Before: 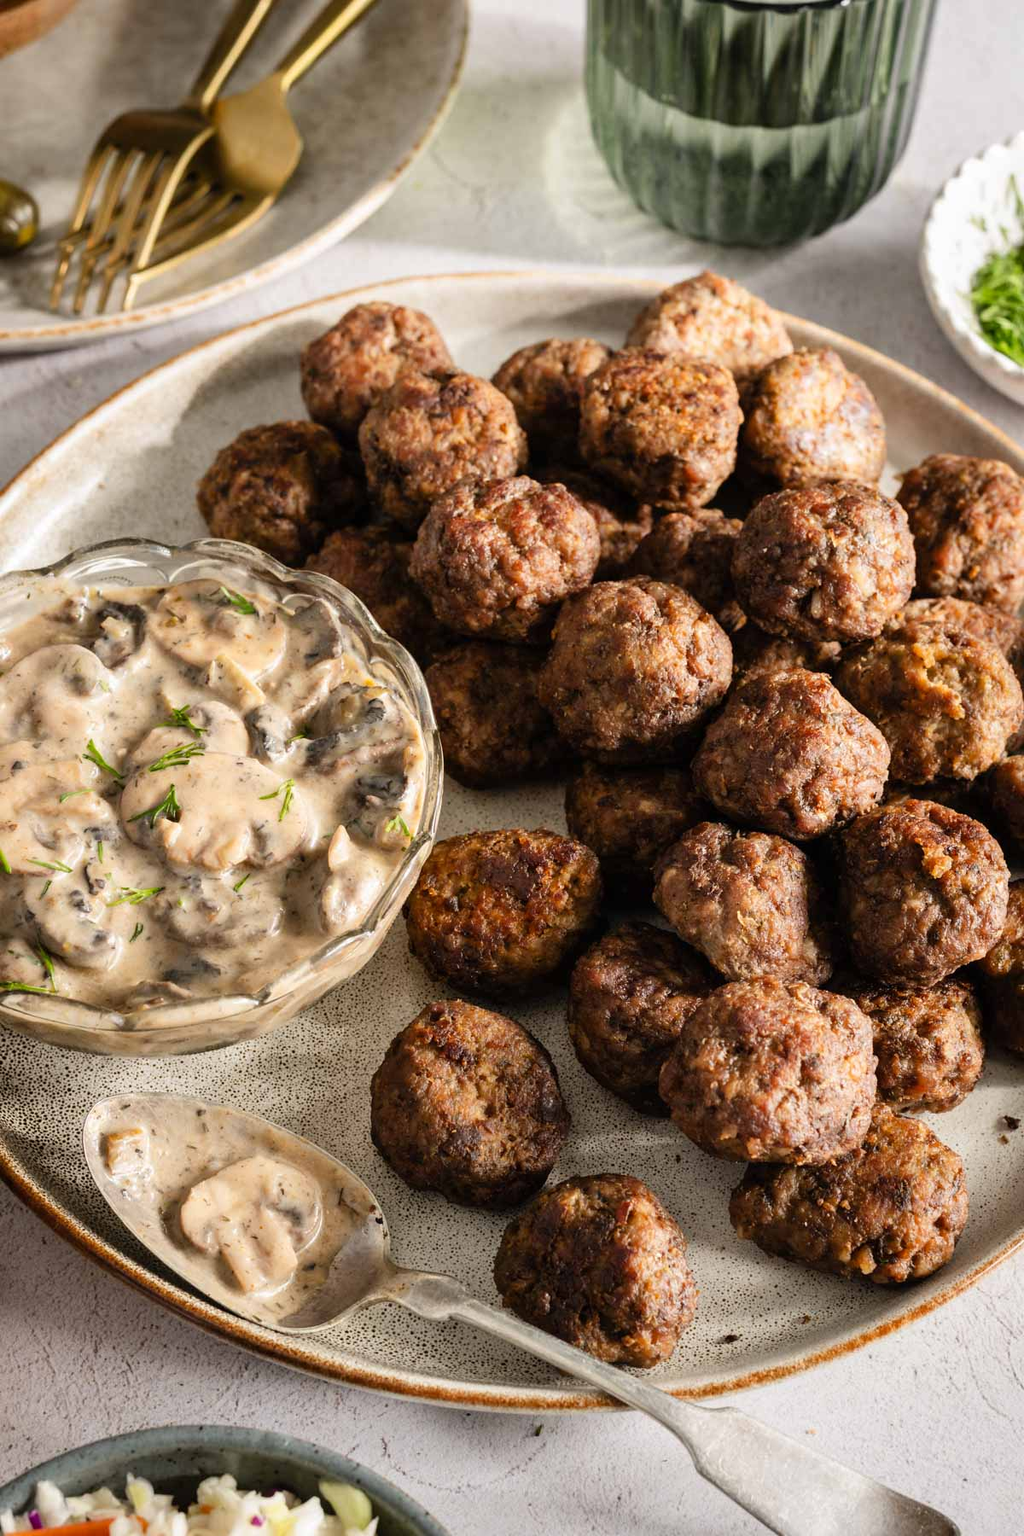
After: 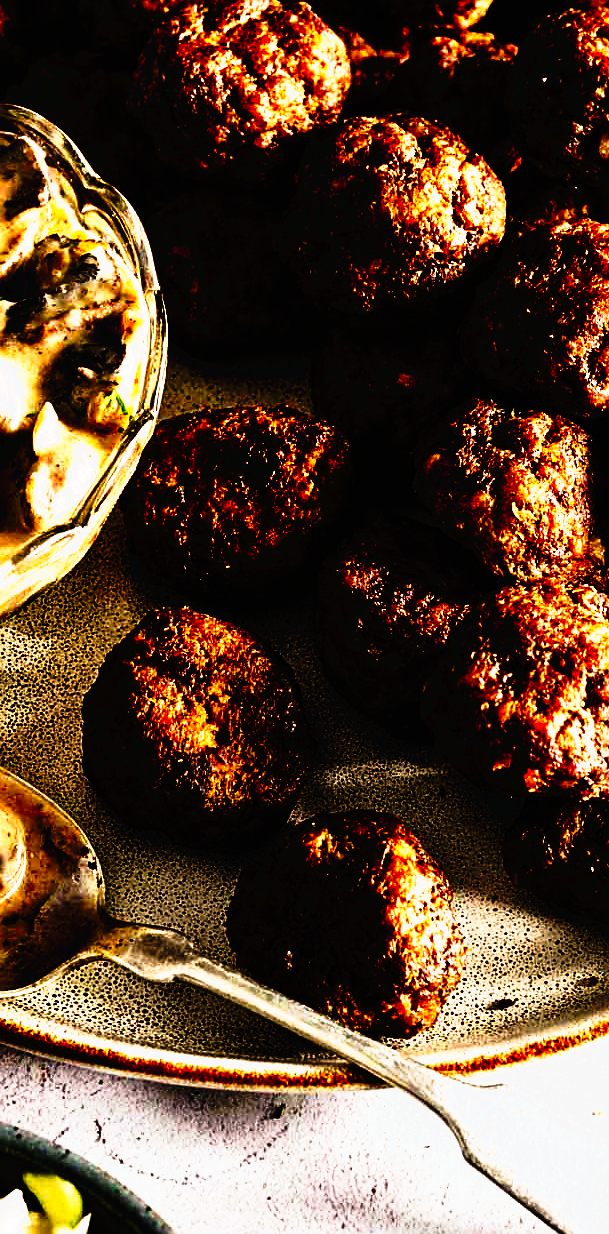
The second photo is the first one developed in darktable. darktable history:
crop and rotate: left 29.335%, top 31.442%, right 19.859%
tone curve: curves: ch0 [(0, 0) (0.003, 0.005) (0.011, 0.005) (0.025, 0.006) (0.044, 0.008) (0.069, 0.01) (0.1, 0.012) (0.136, 0.015) (0.177, 0.019) (0.224, 0.017) (0.277, 0.015) (0.335, 0.018) (0.399, 0.043) (0.468, 0.118) (0.543, 0.349) (0.623, 0.591) (0.709, 0.88) (0.801, 0.983) (0.898, 0.973) (1, 1)], preserve colors none
sharpen: on, module defaults
